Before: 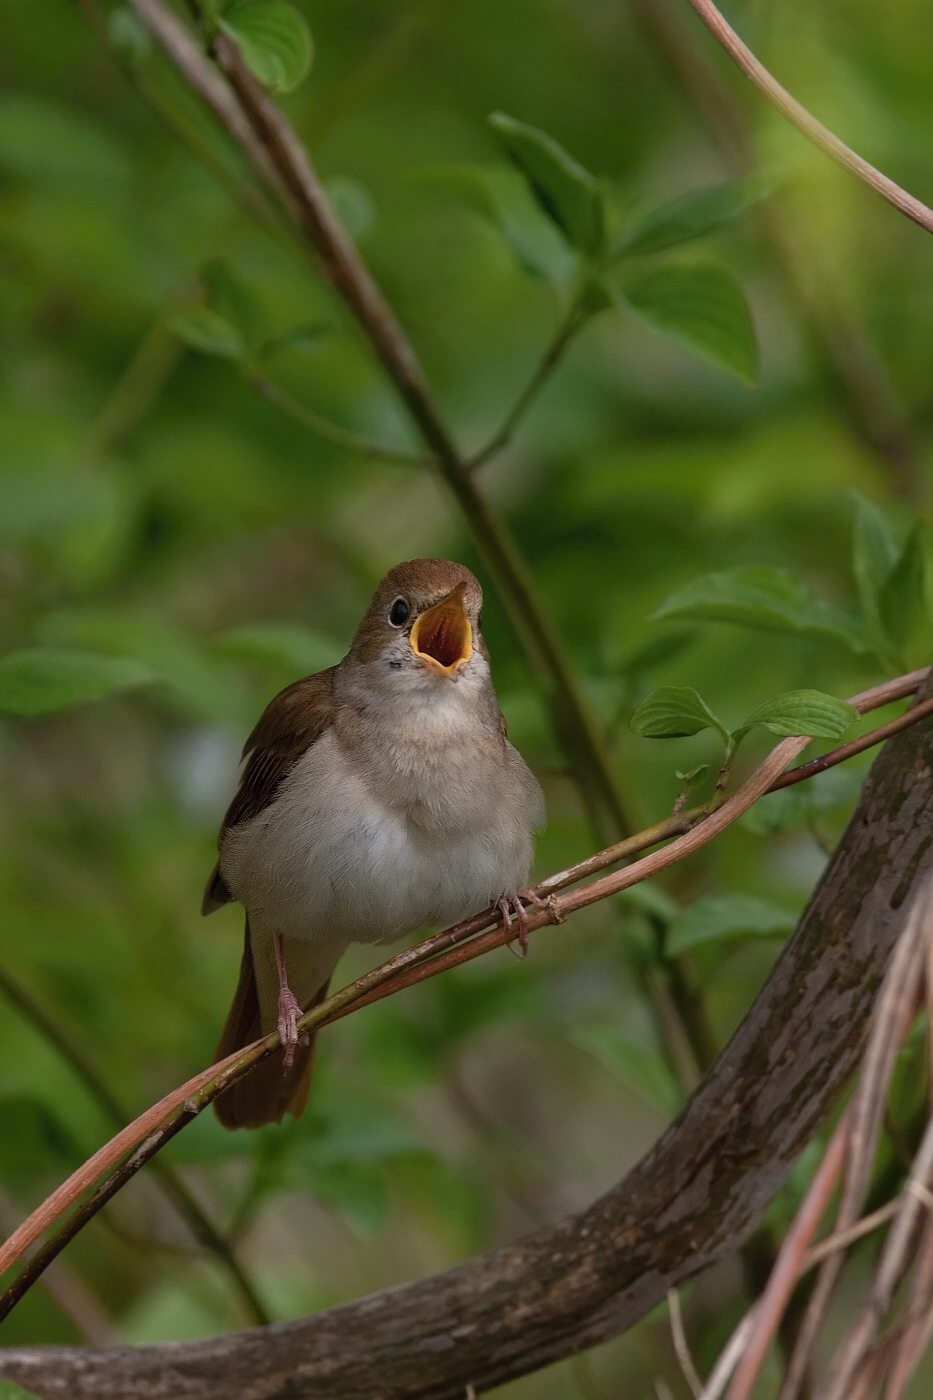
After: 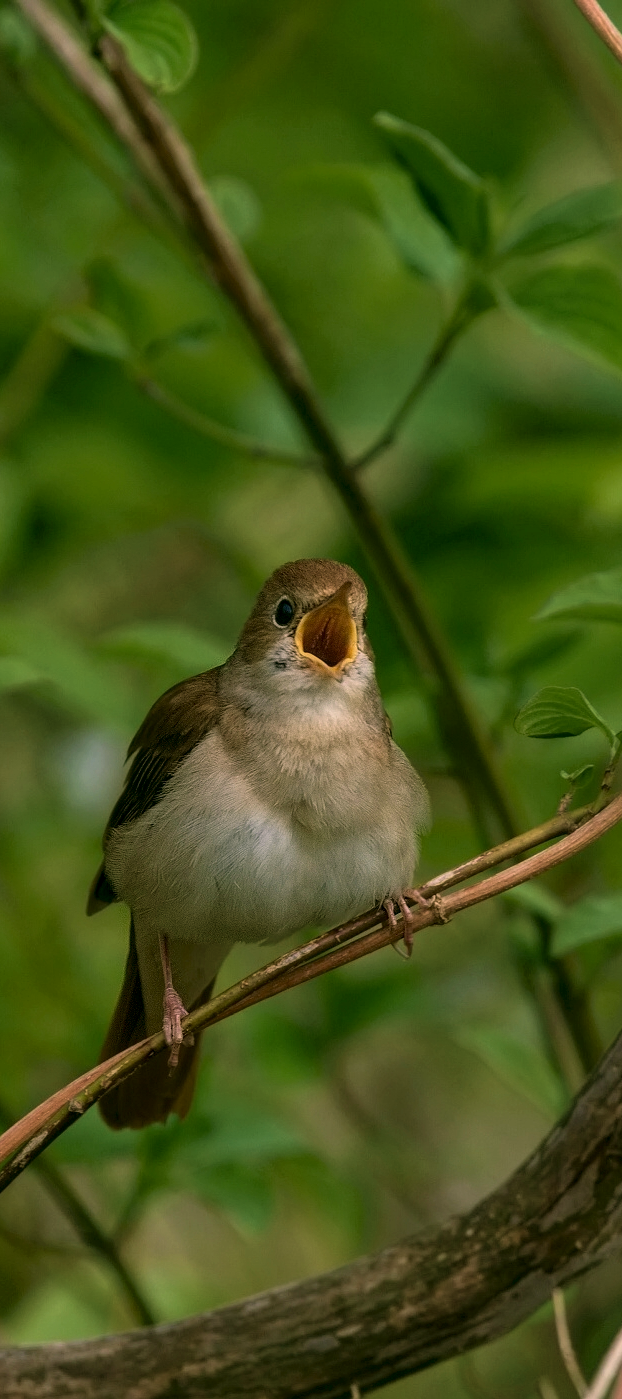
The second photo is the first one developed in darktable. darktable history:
crop and rotate: left 12.534%, right 20.716%
velvia: strength 49.88%
local contrast: on, module defaults
color correction: highlights a* 4.56, highlights b* 4.95, shadows a* -8.04, shadows b* 4.95
tone equalizer: smoothing diameter 24.86%, edges refinement/feathering 9.25, preserve details guided filter
